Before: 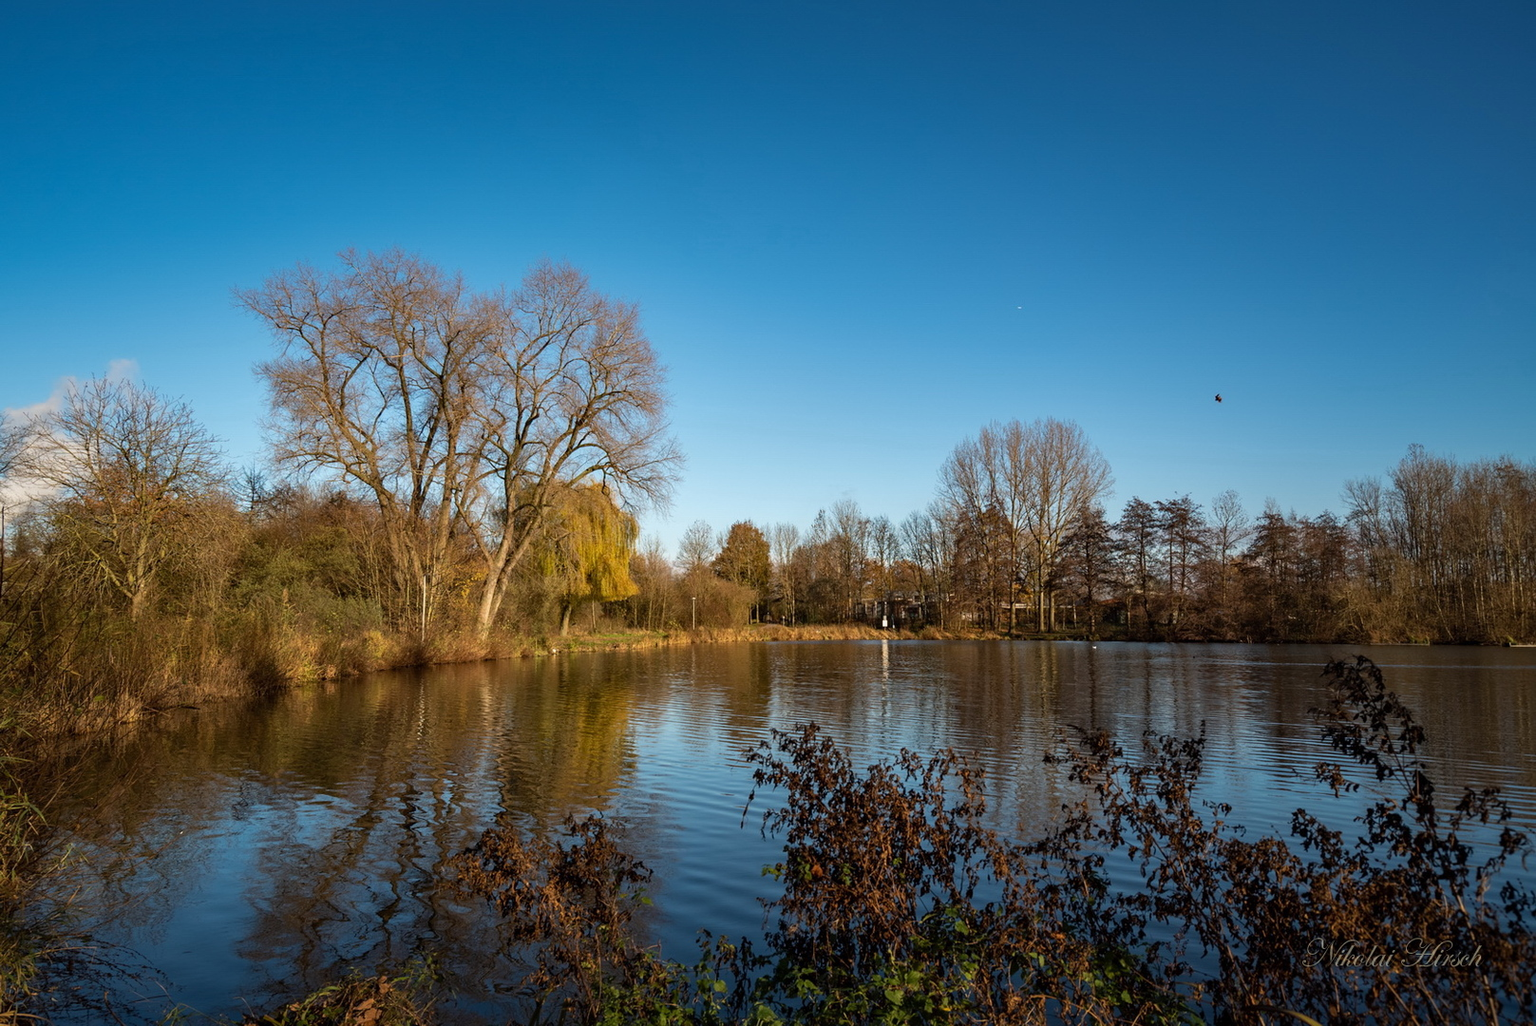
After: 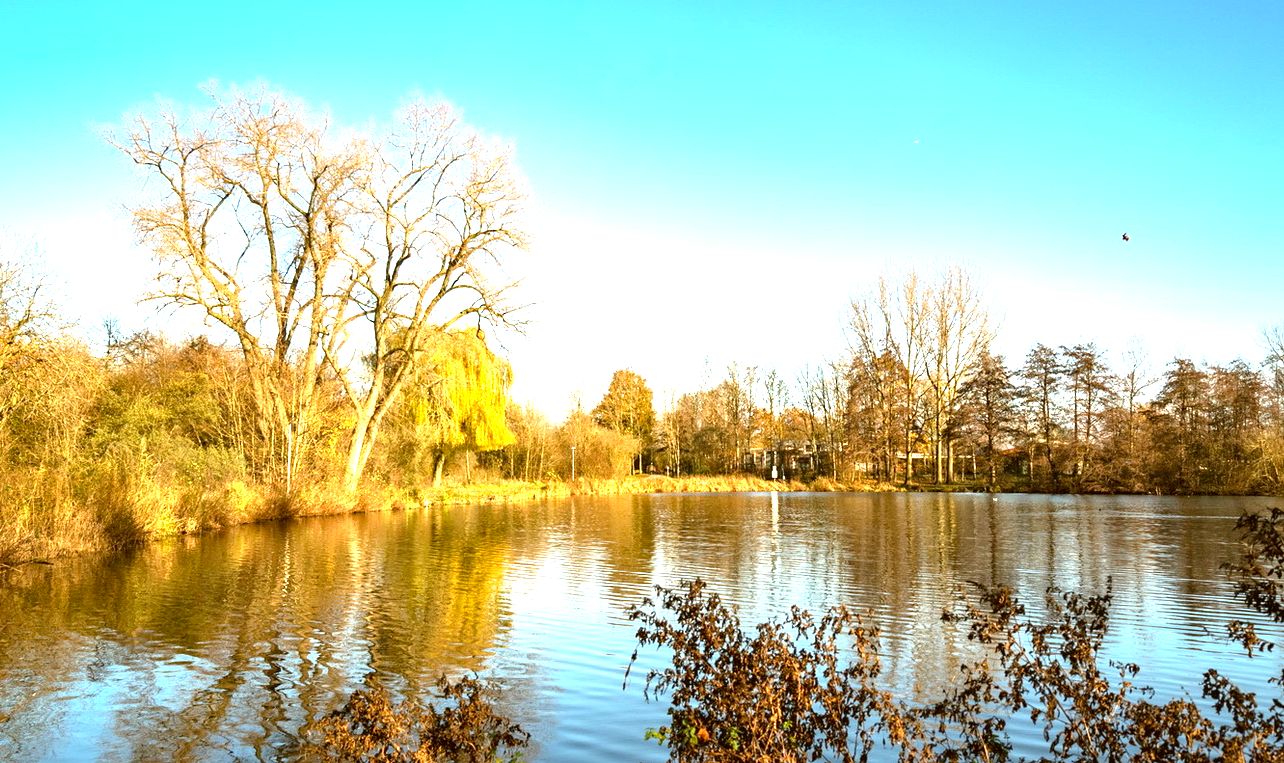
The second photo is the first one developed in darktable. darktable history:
crop: left 9.712%, top 16.928%, right 10.845%, bottom 12.332%
exposure: exposure 2.25 EV, compensate highlight preservation false
color correction: highlights a* -1.43, highlights b* 10.12, shadows a* 0.395, shadows b* 19.35
